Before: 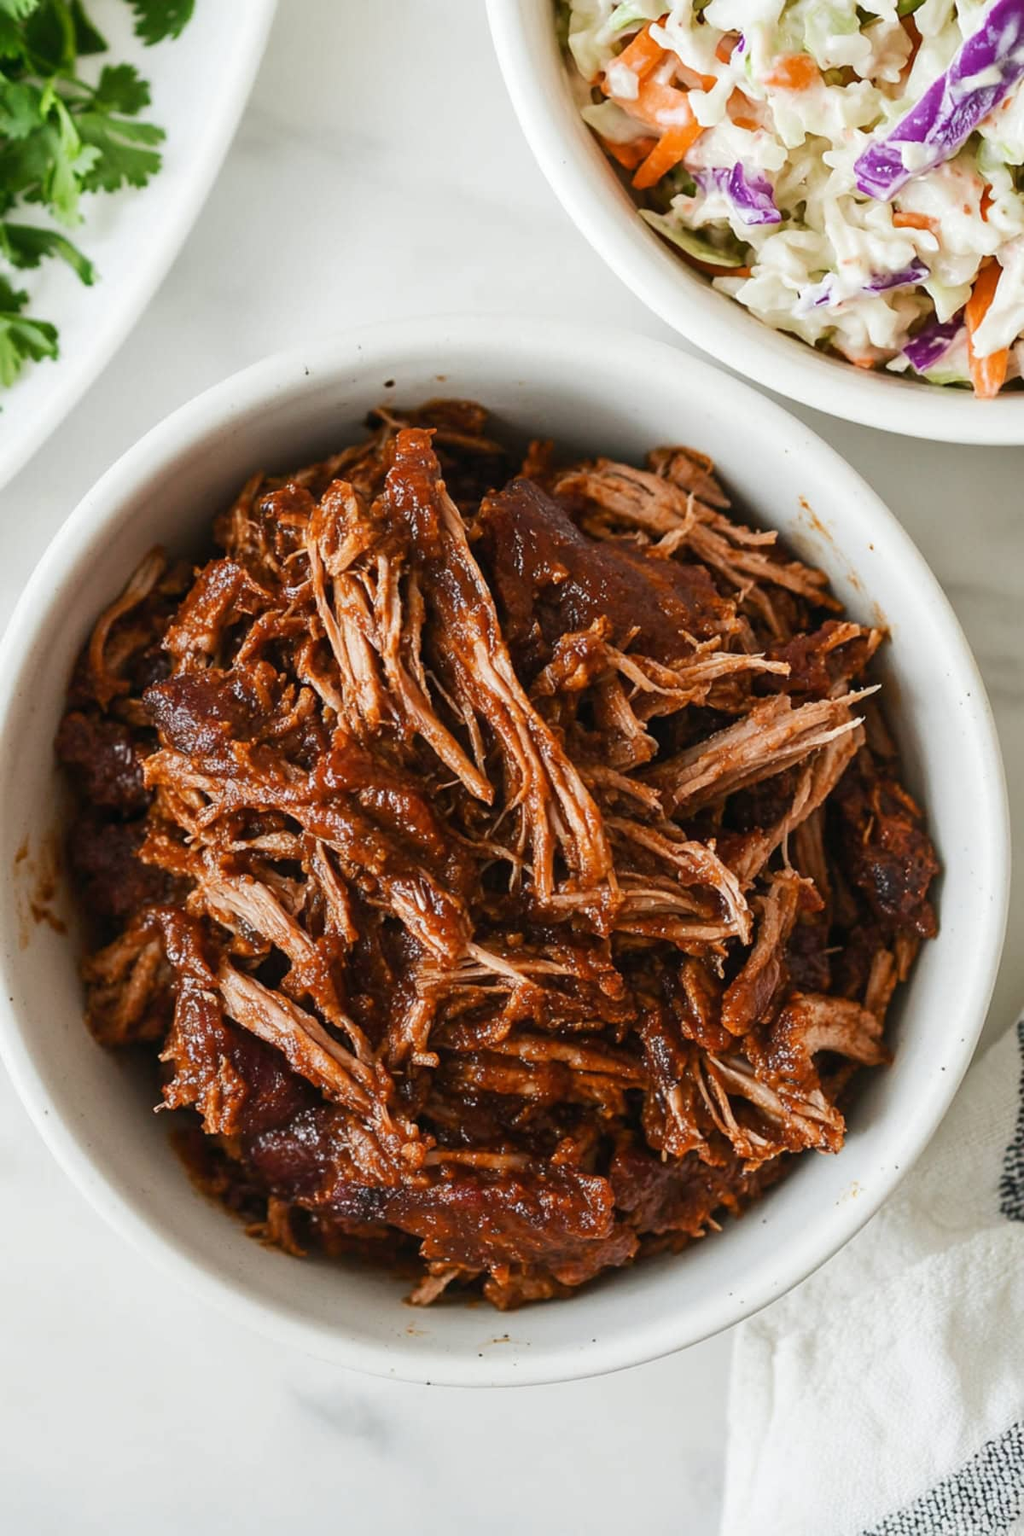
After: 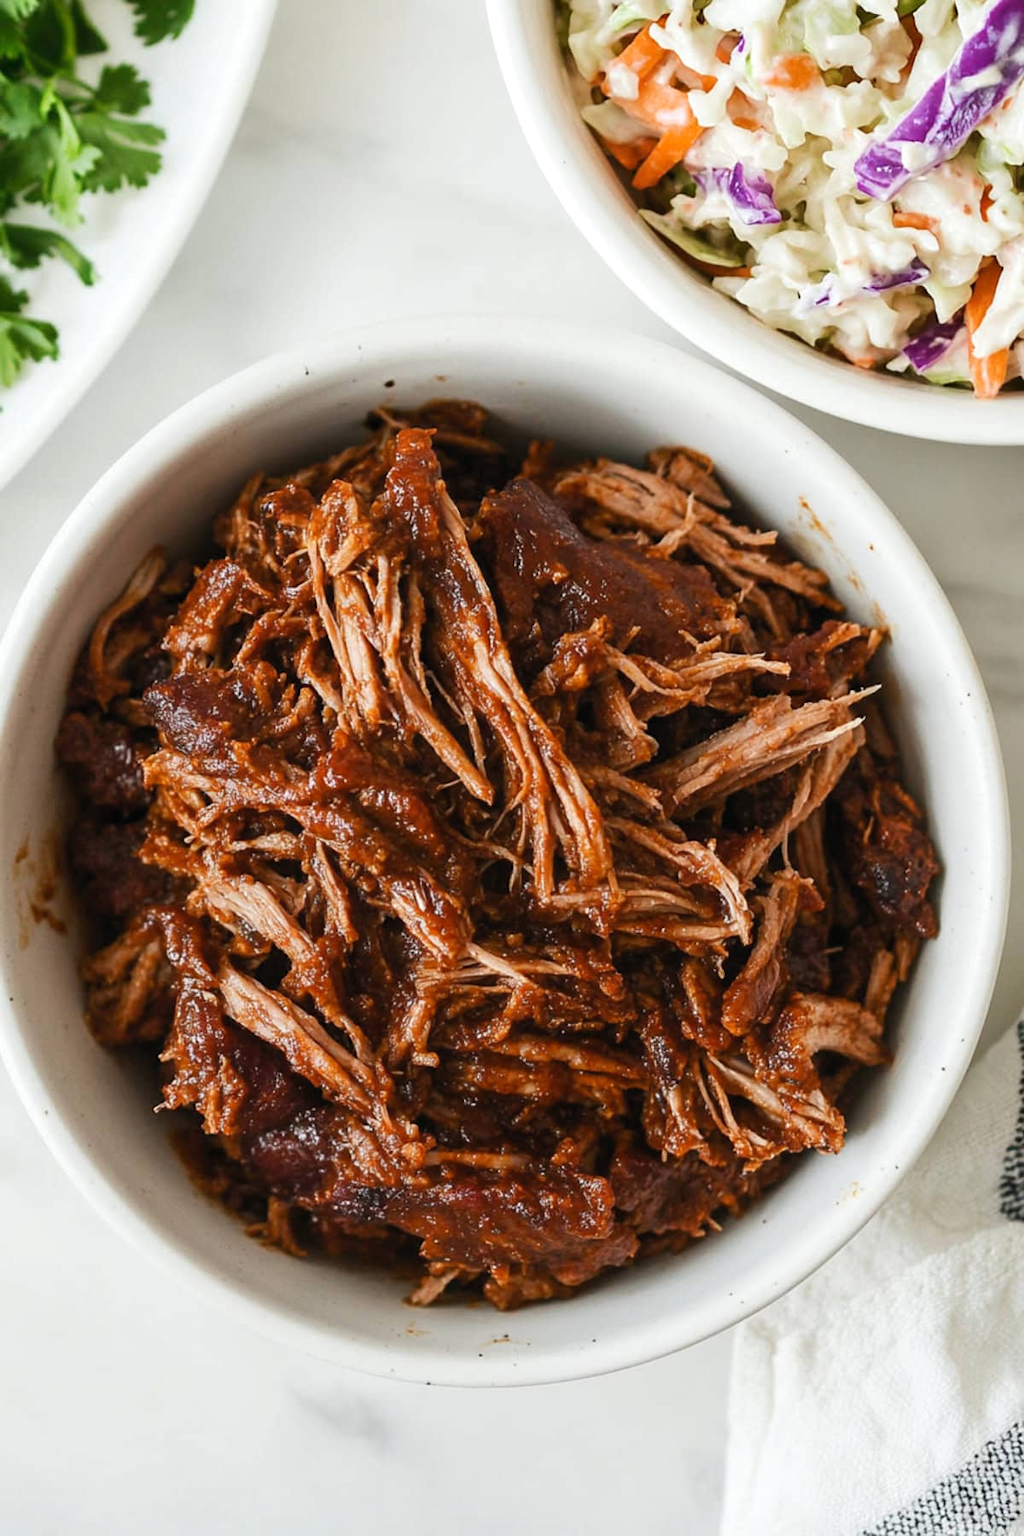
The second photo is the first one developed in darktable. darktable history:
local contrast: mode bilateral grid, contrast 100, coarseness 100, detail 91%, midtone range 0.2
levels: levels [0.016, 0.492, 0.969]
